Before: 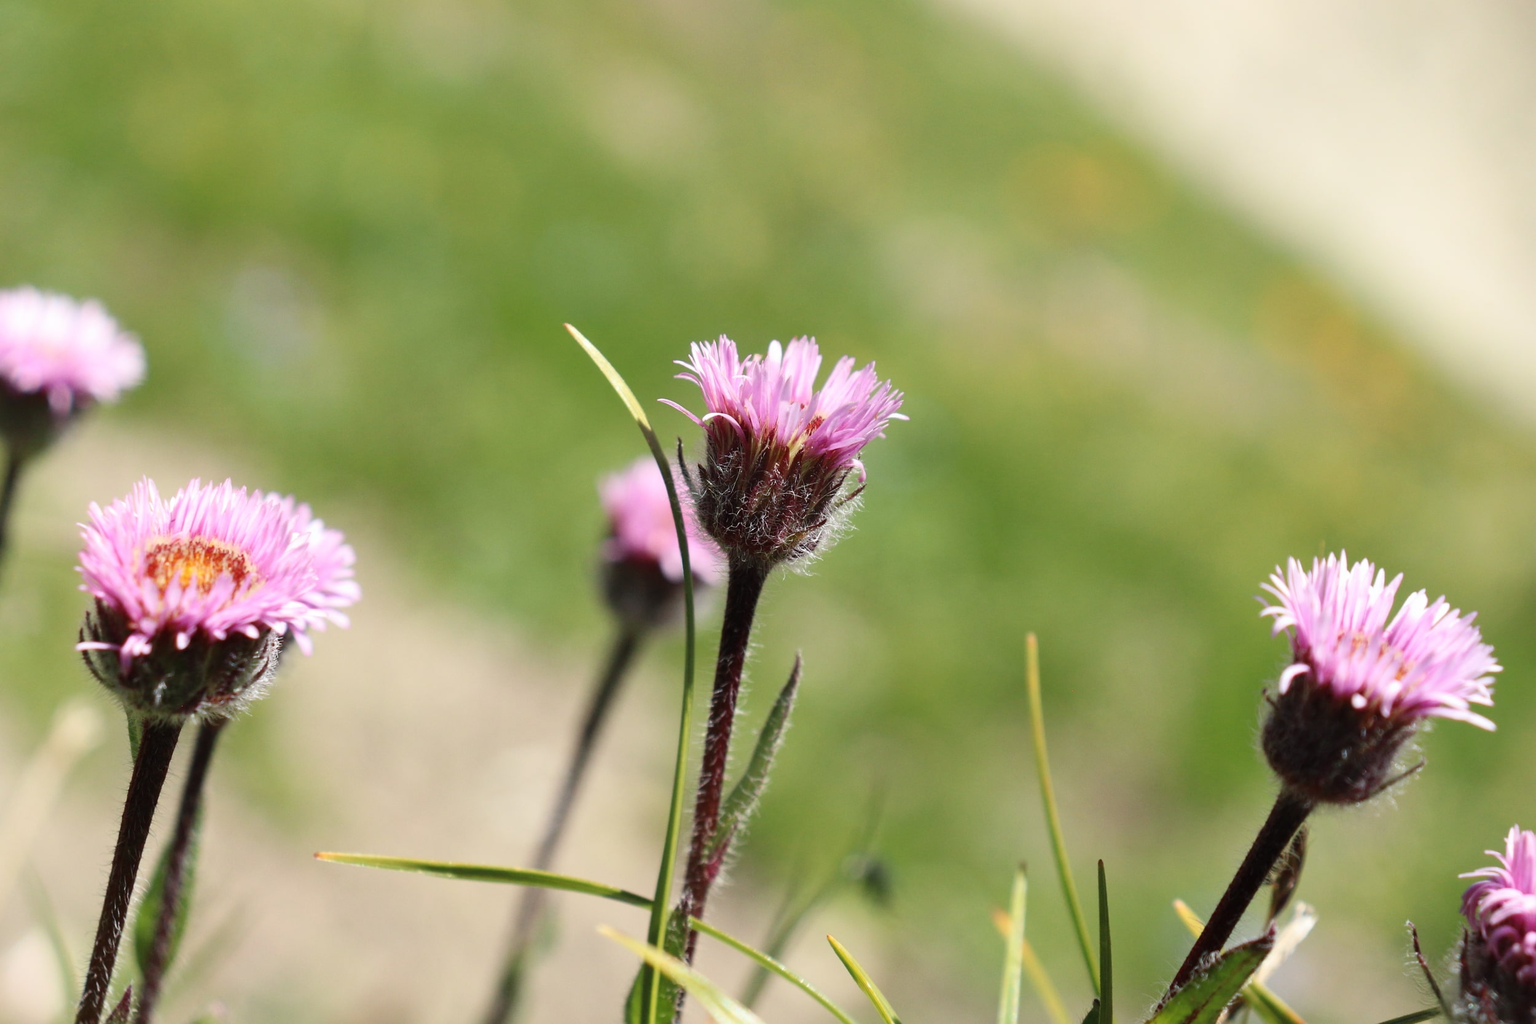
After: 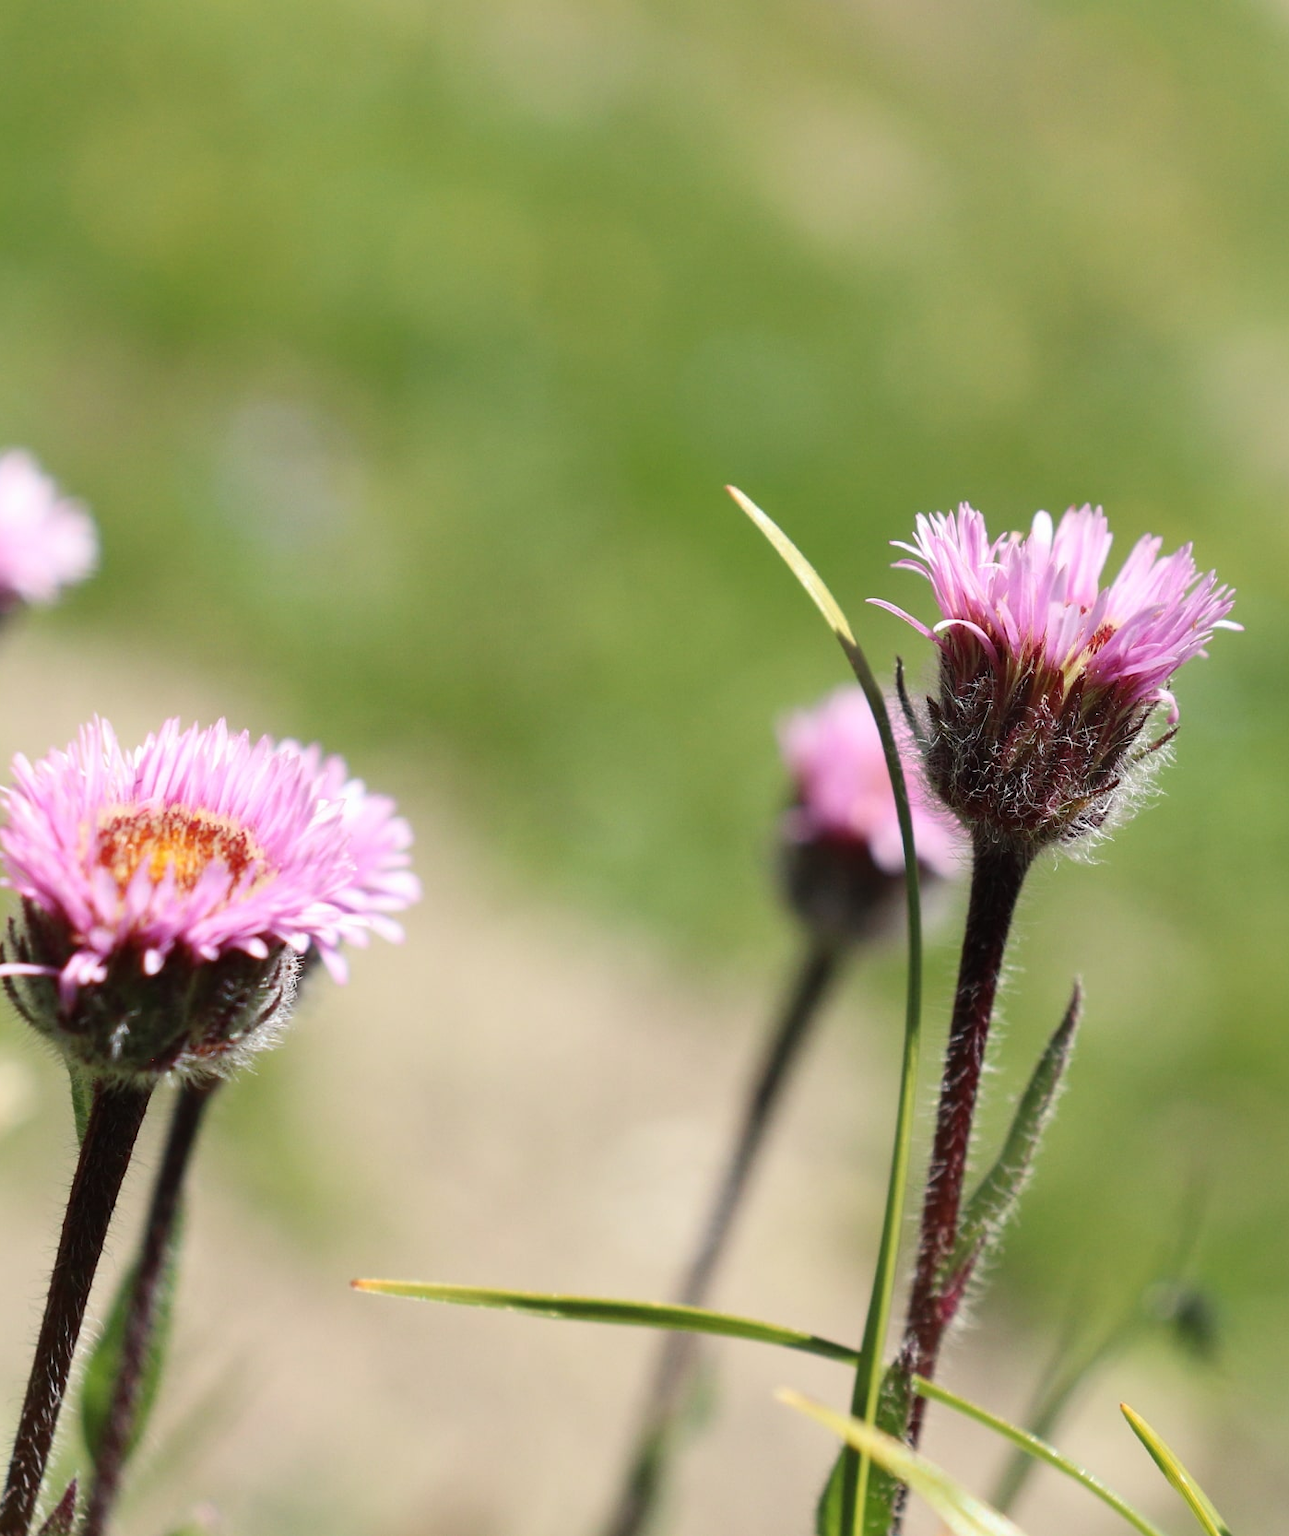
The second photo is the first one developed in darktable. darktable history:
crop: left 5.272%, right 38.738%
